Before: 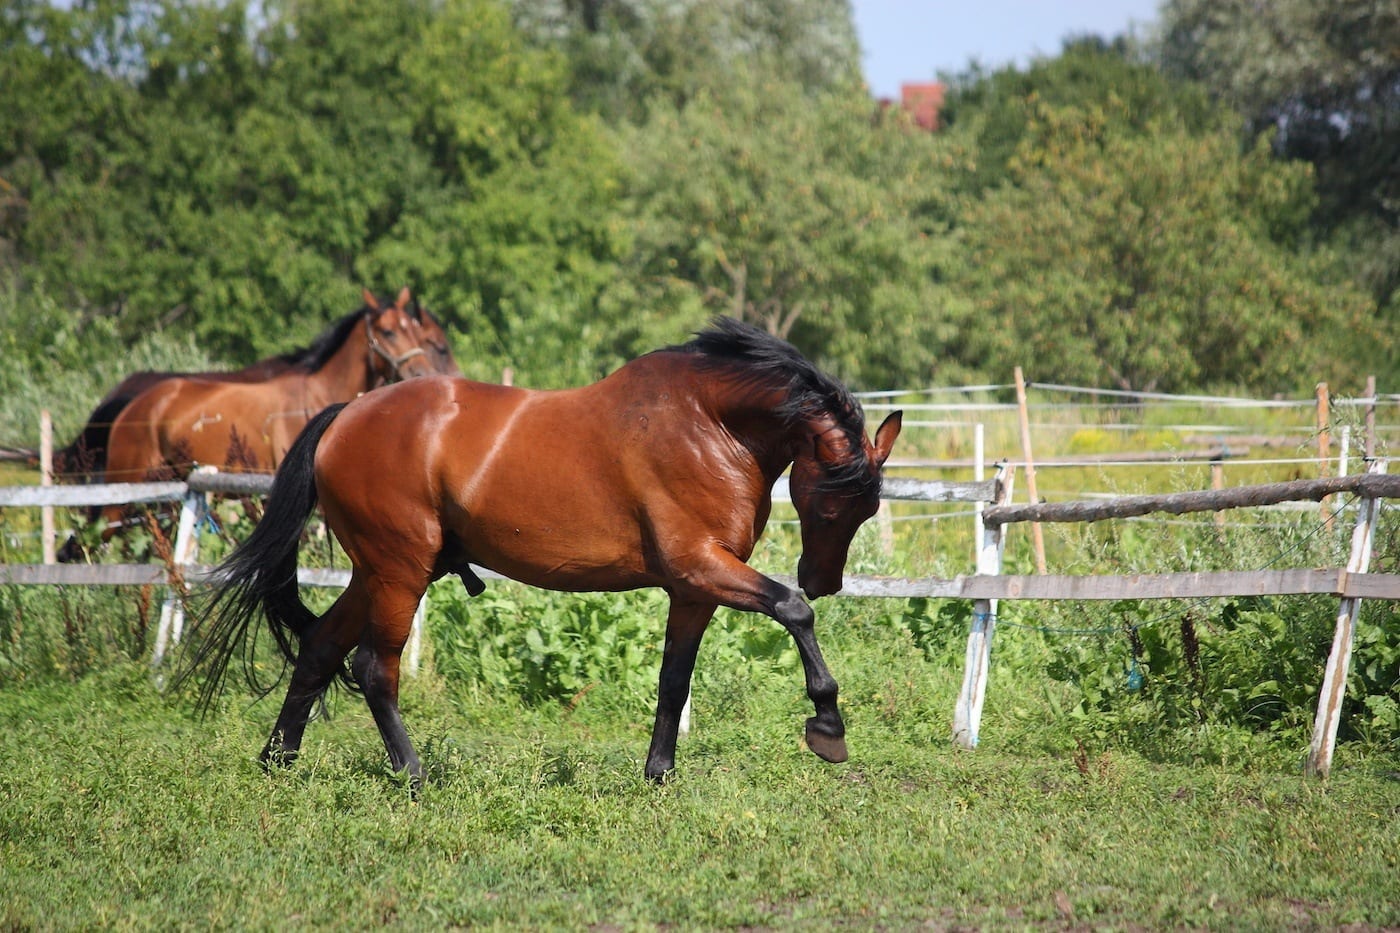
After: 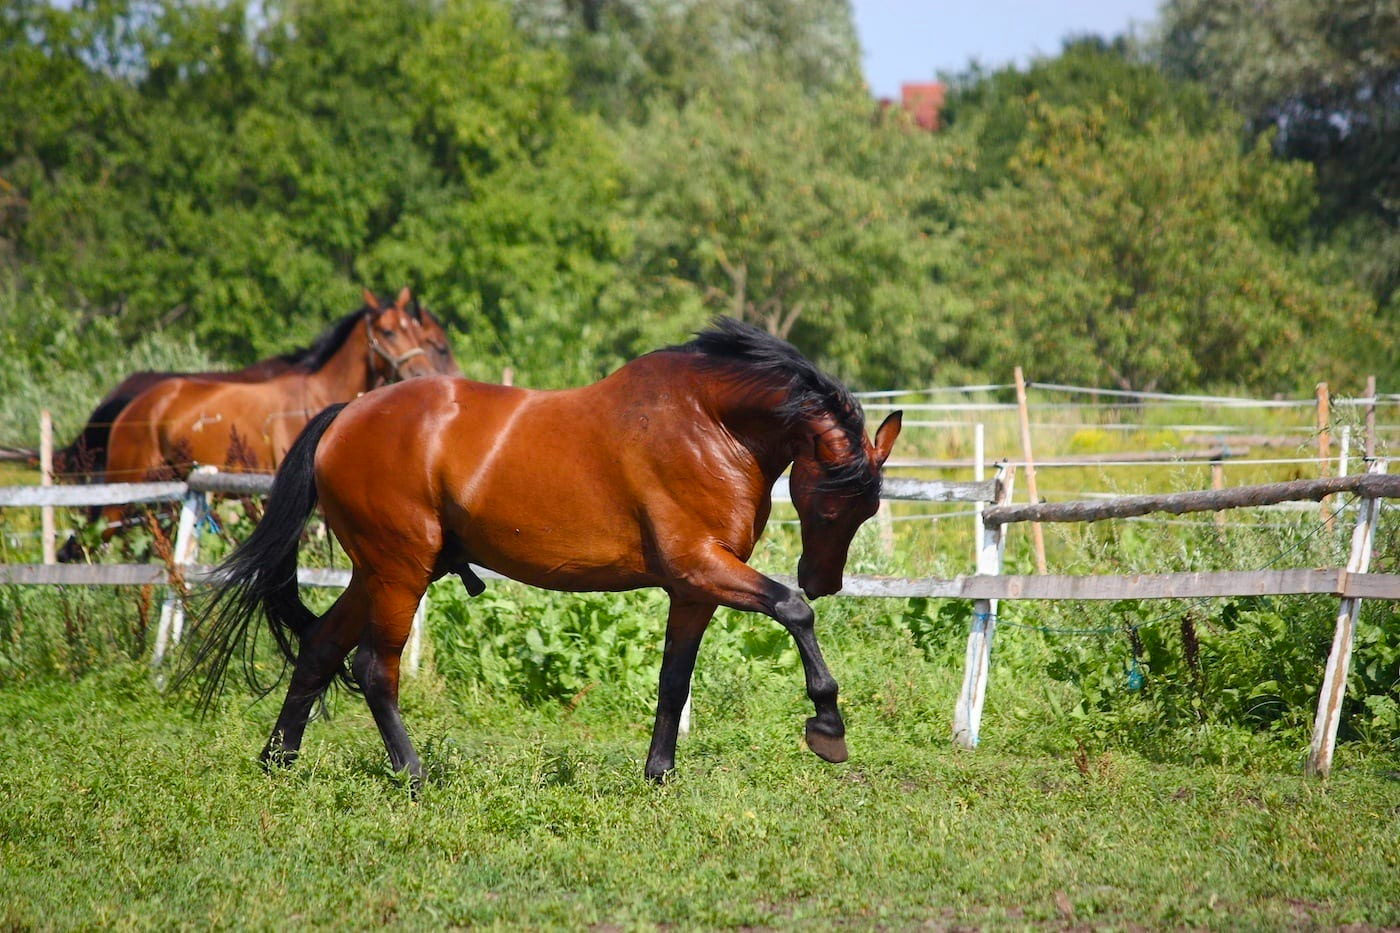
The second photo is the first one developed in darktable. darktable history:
color balance rgb: linear chroma grading › shadows 31.711%, linear chroma grading › global chroma -1.597%, linear chroma grading › mid-tones 4.229%, perceptual saturation grading › global saturation 0.036%, global vibrance 19.672%
